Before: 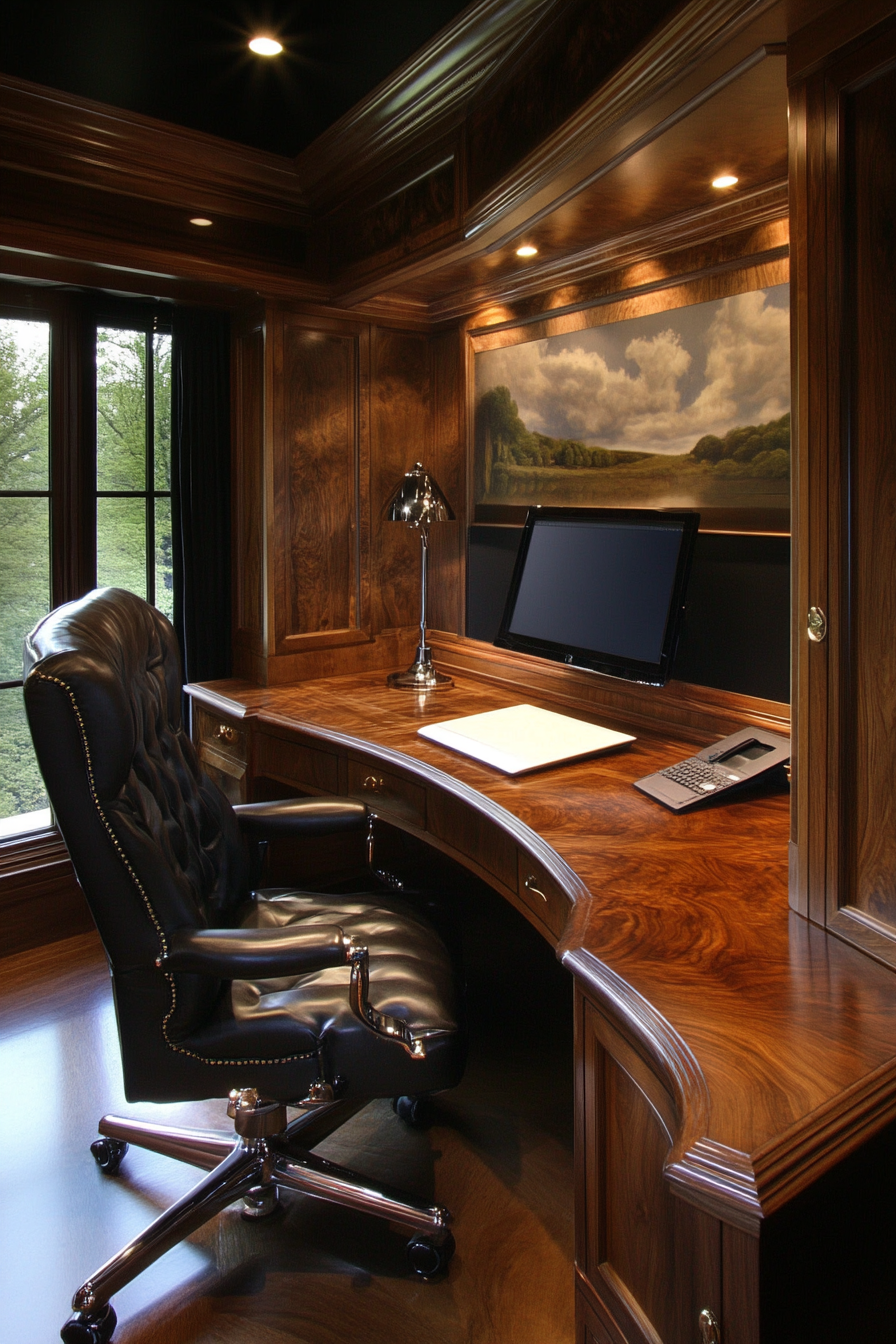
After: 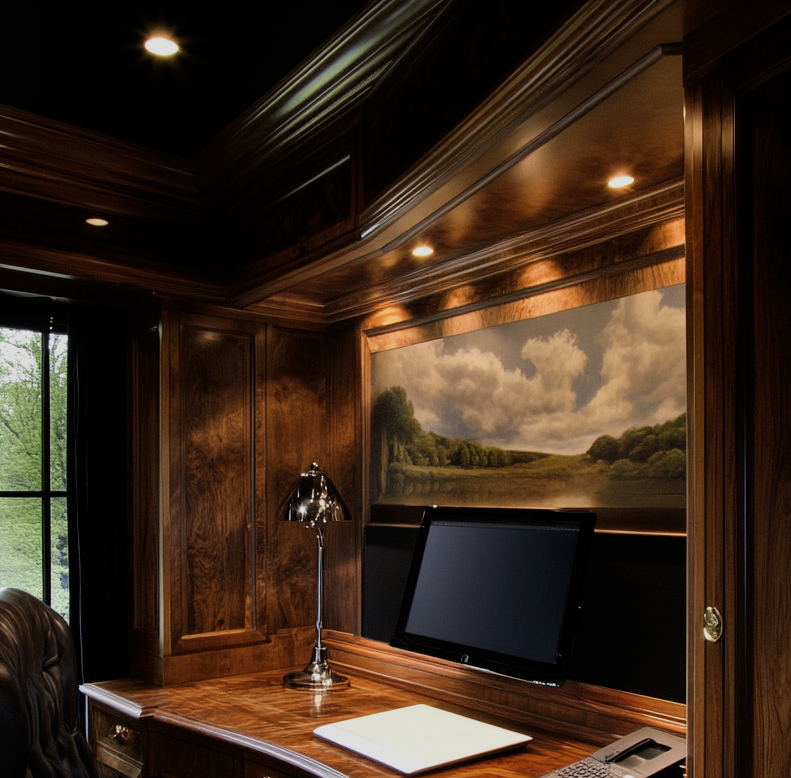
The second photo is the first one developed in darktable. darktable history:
filmic rgb: black relative exposure -7.65 EV, white relative exposure 3.97 EV, hardness 4.01, contrast 1.094, highlights saturation mix -28.76%
crop and rotate: left 11.677%, bottom 42.047%
